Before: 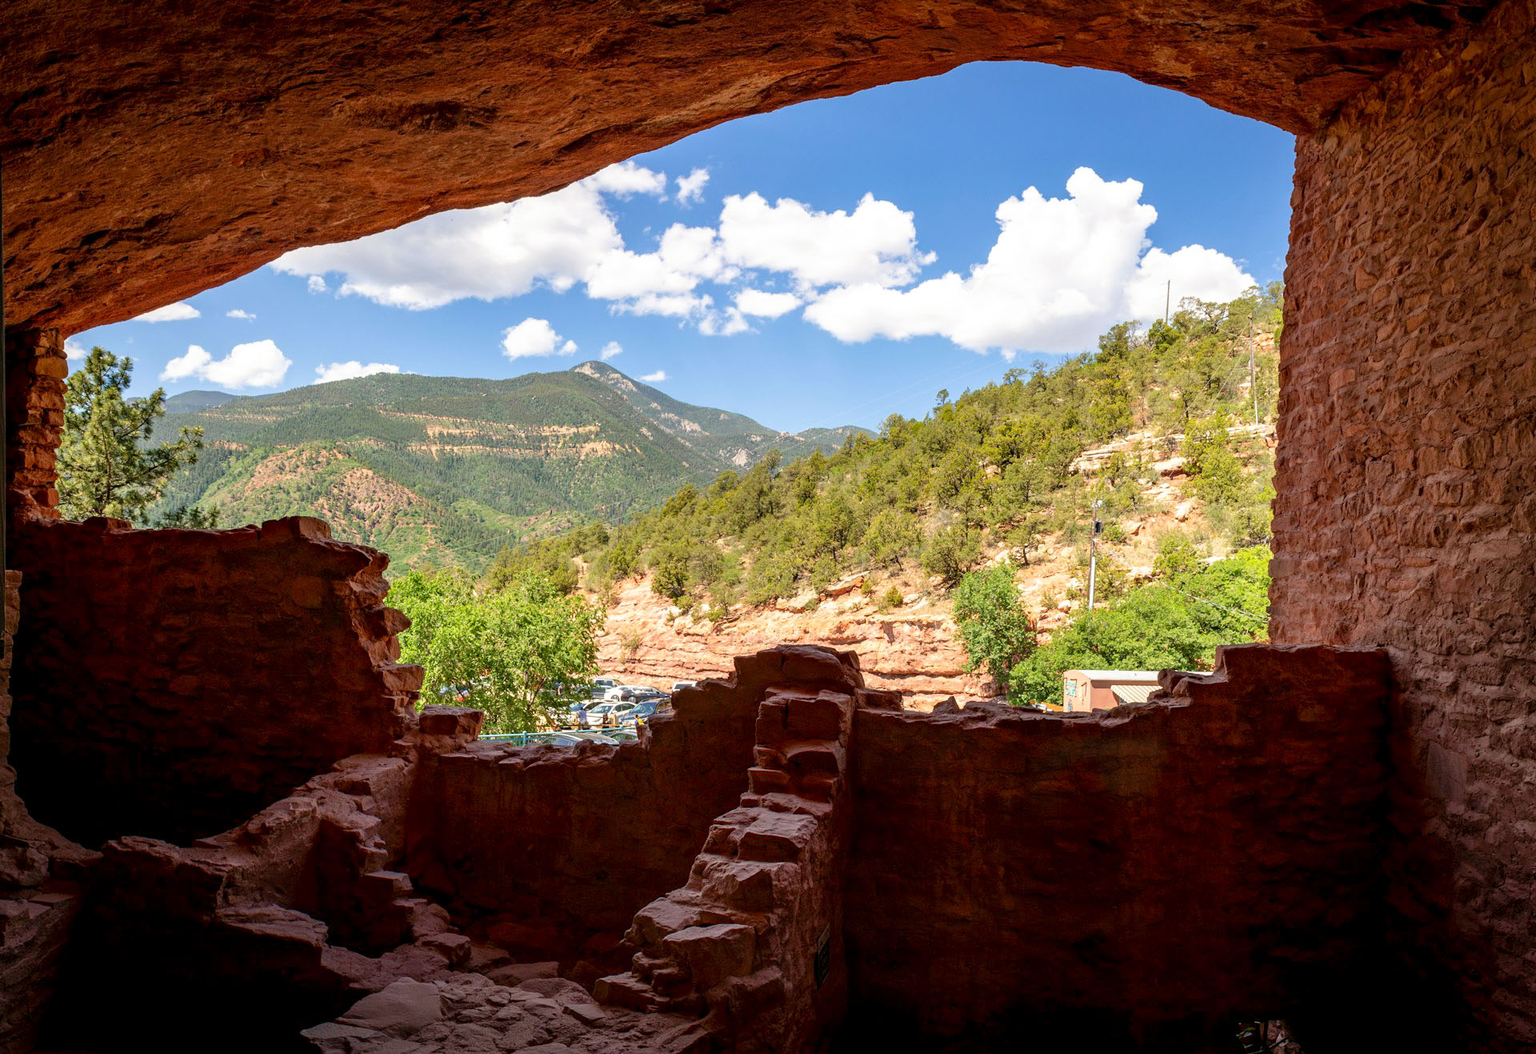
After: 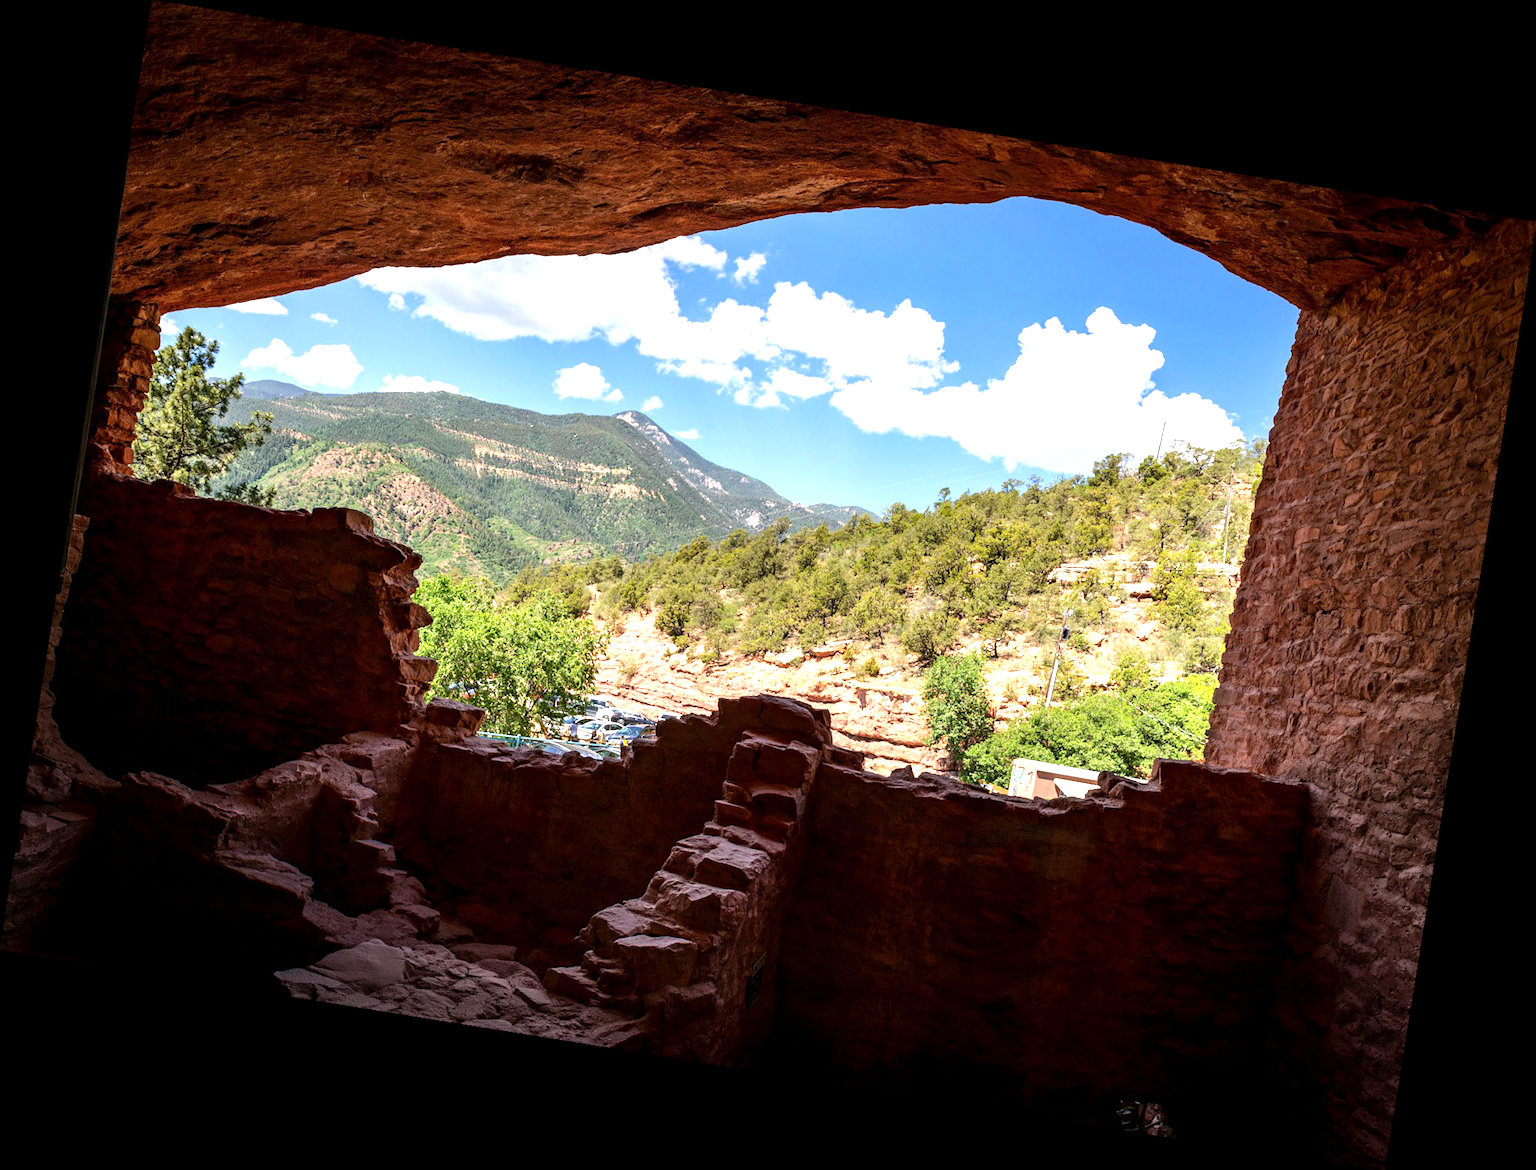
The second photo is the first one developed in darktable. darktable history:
color calibration: illuminant as shot in camera, x 0.358, y 0.373, temperature 4628.91 K
tone equalizer: -8 EV -0.75 EV, -7 EV -0.7 EV, -6 EV -0.6 EV, -5 EV -0.4 EV, -3 EV 0.4 EV, -2 EV 0.6 EV, -1 EV 0.7 EV, +0 EV 0.75 EV, edges refinement/feathering 500, mask exposure compensation -1.57 EV, preserve details no
rotate and perspective: rotation 9.12°, automatic cropping off
